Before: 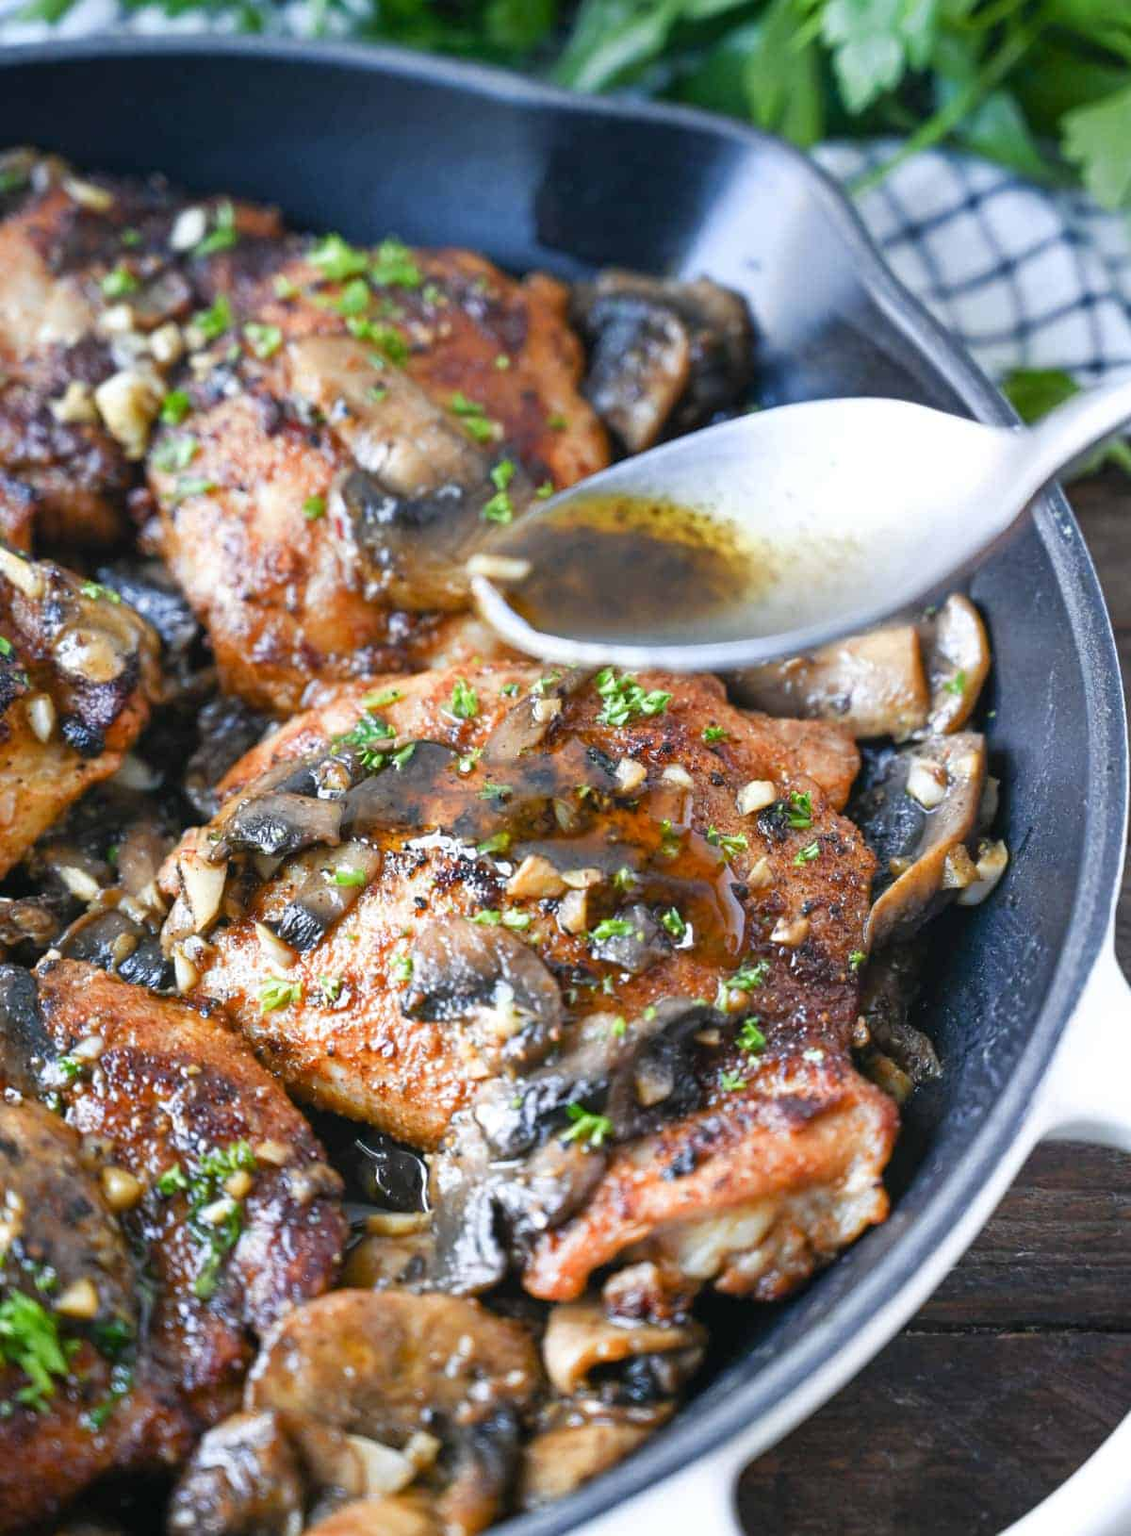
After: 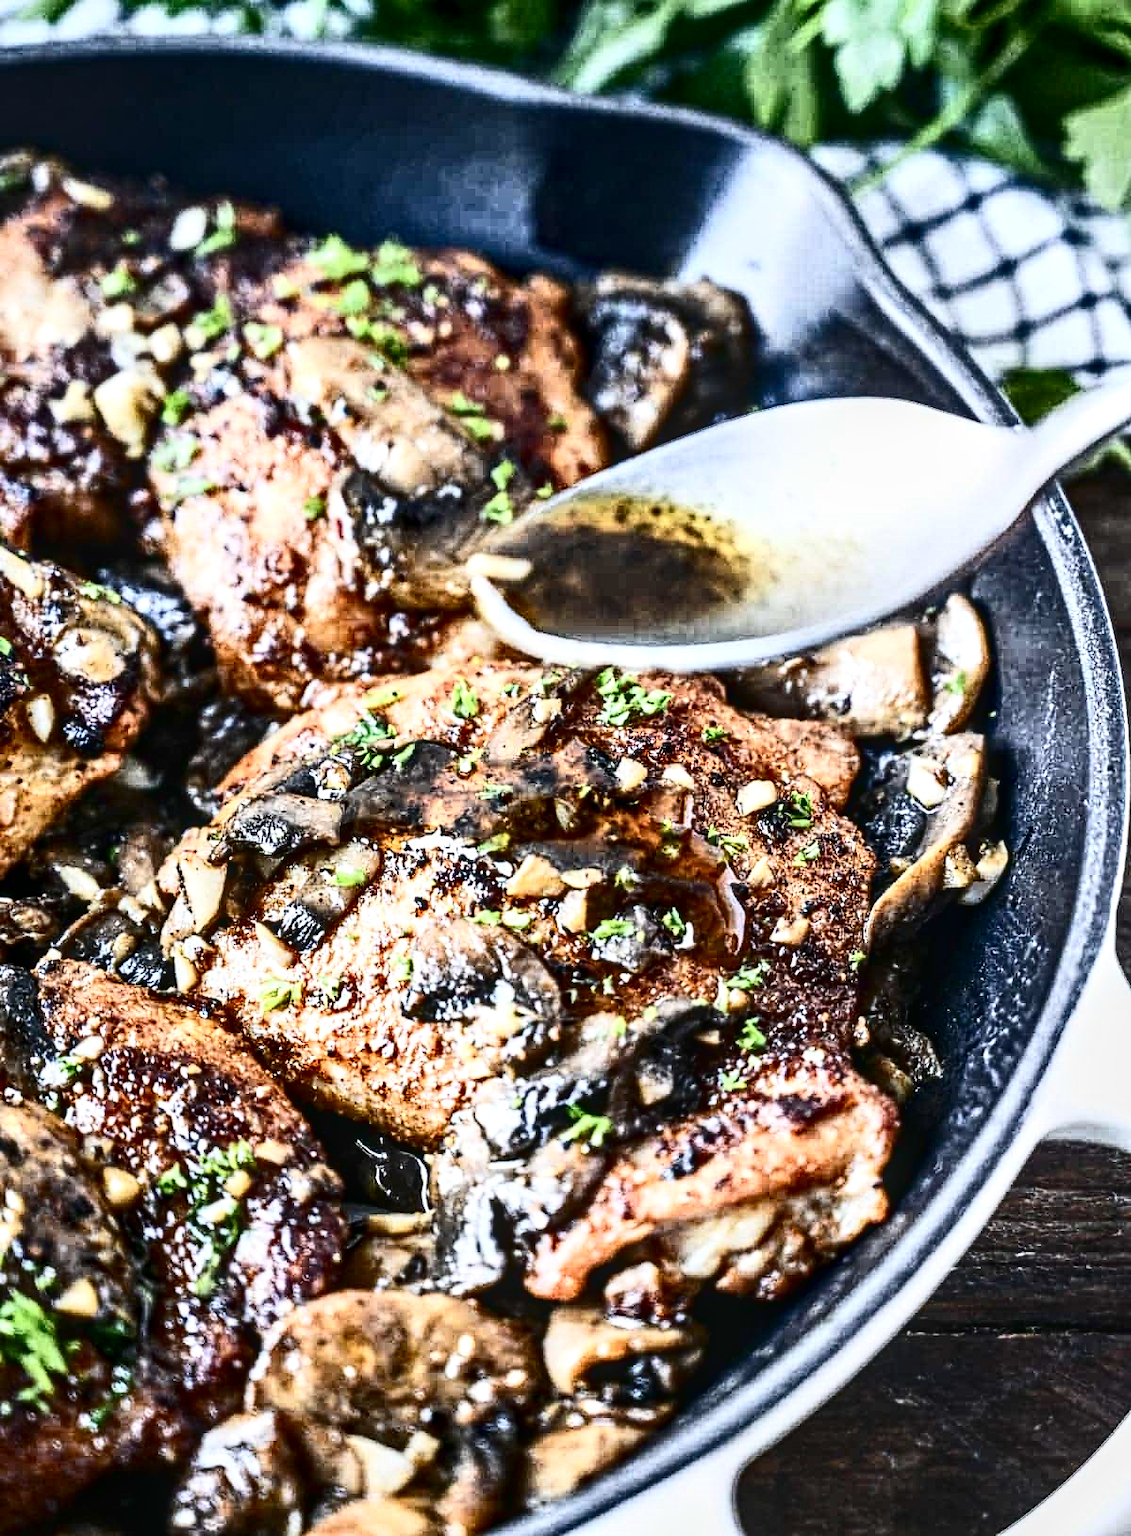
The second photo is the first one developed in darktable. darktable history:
contrast equalizer: octaves 7, y [[0.5, 0.542, 0.583, 0.625, 0.667, 0.708], [0.5 ×6], [0.5 ×6], [0 ×6], [0 ×6]]
local contrast: highlights 61%, detail 143%, midtone range 0.428
contrast brightness saturation: contrast 0.5, saturation -0.1
